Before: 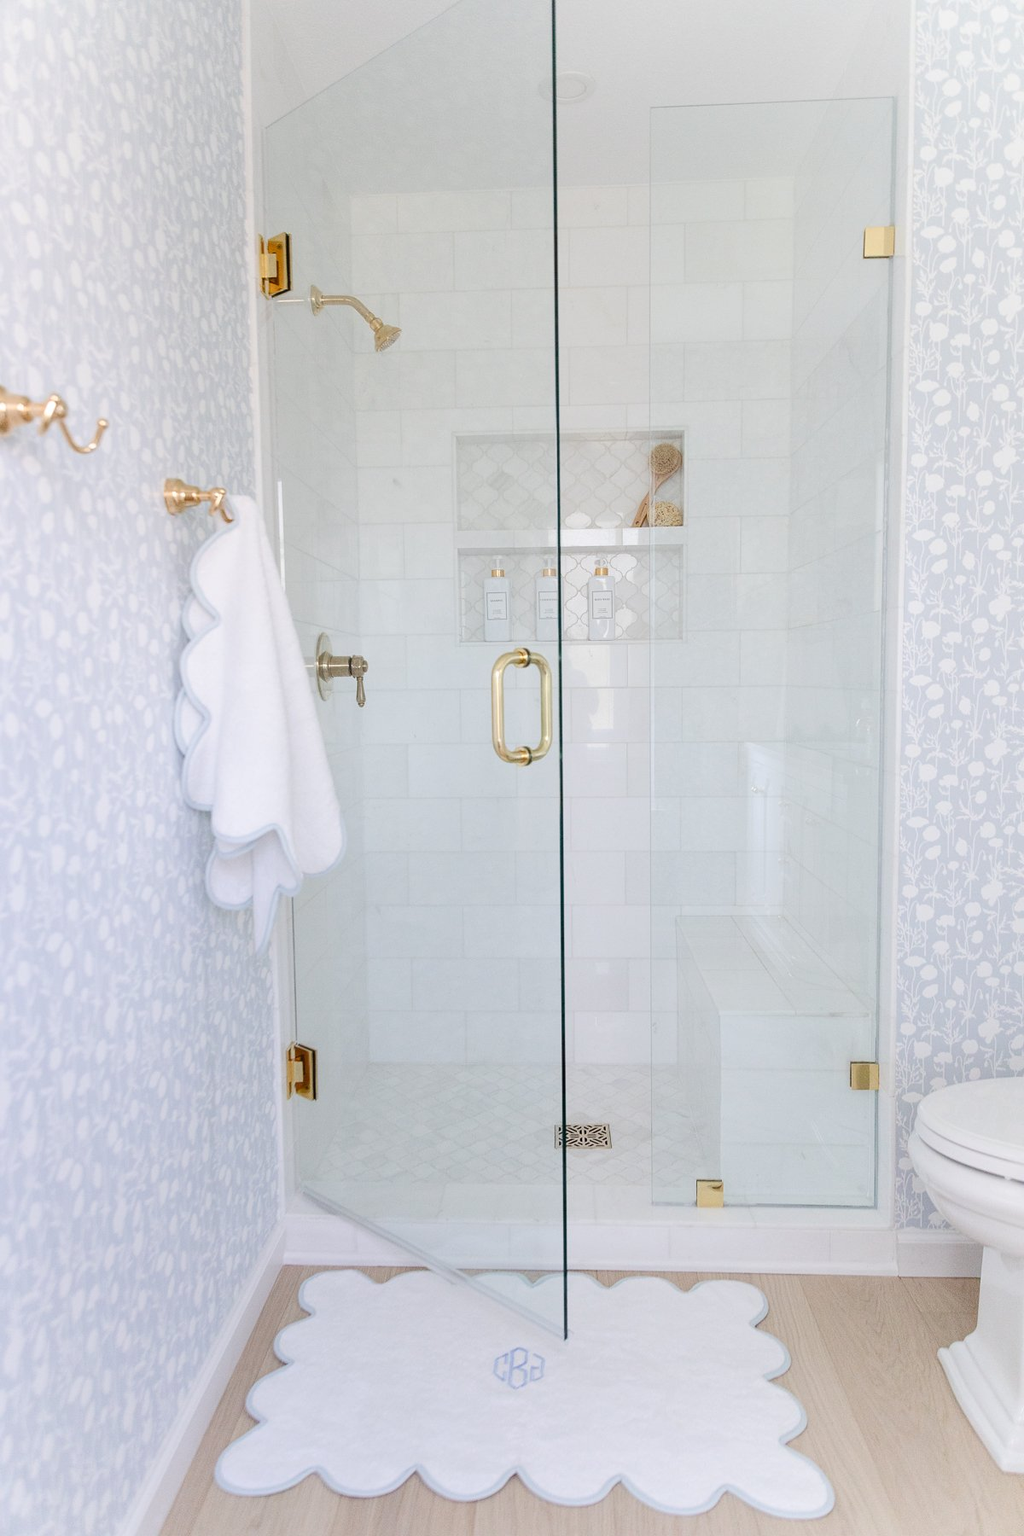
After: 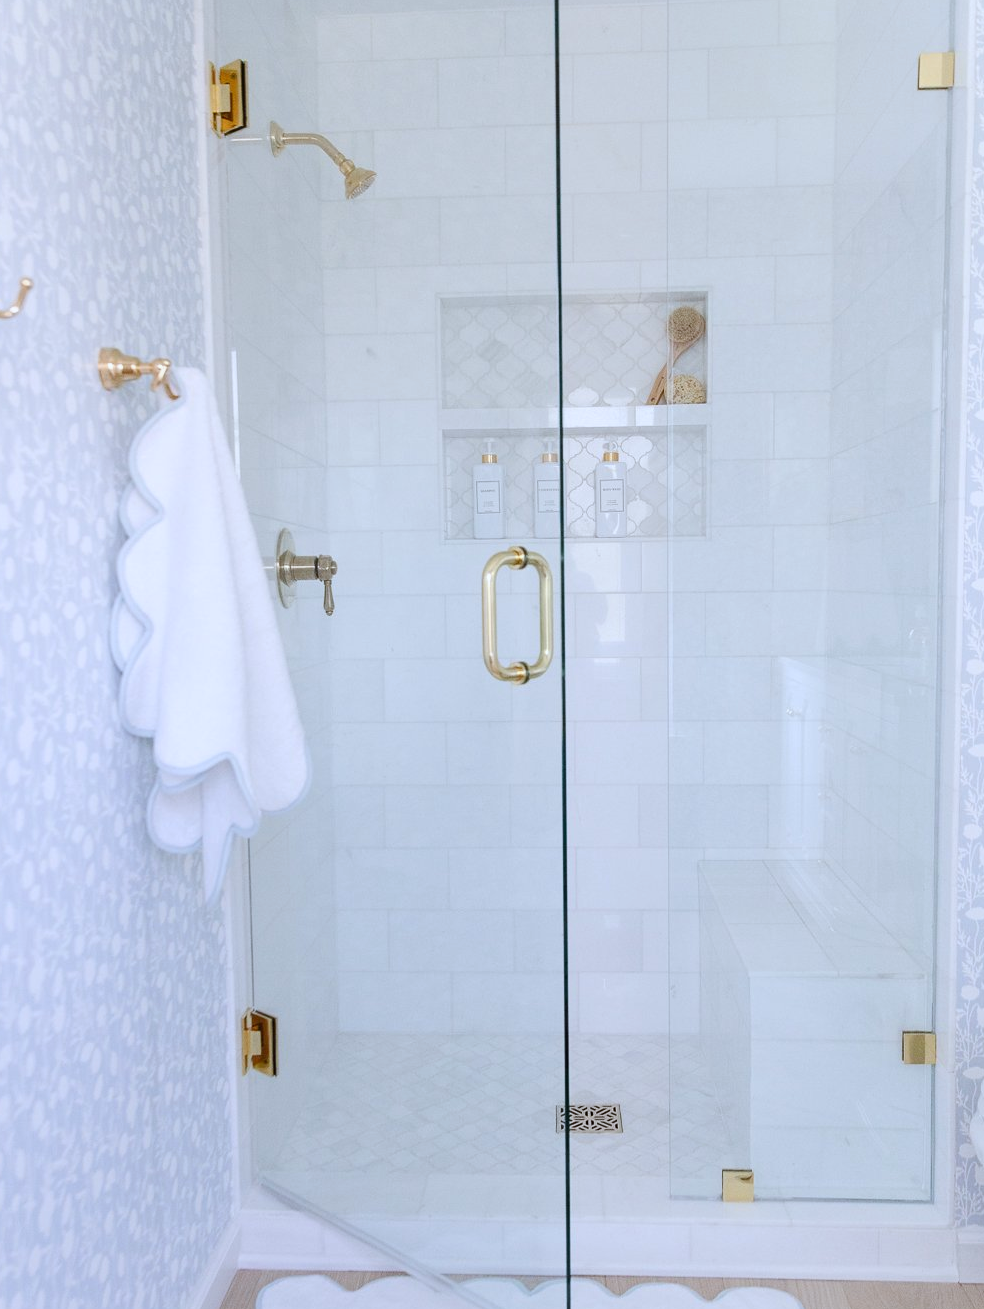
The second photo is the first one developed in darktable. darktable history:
crop: left 7.856%, top 11.836%, right 10.12%, bottom 15.387%
white balance: red 0.954, blue 1.079
